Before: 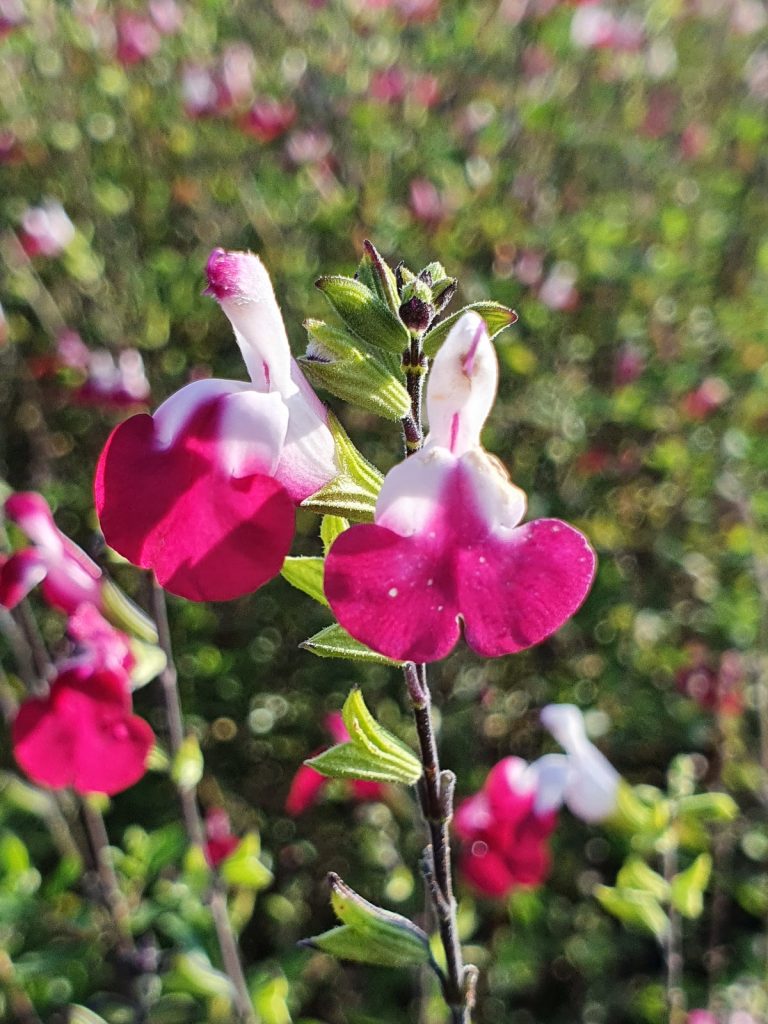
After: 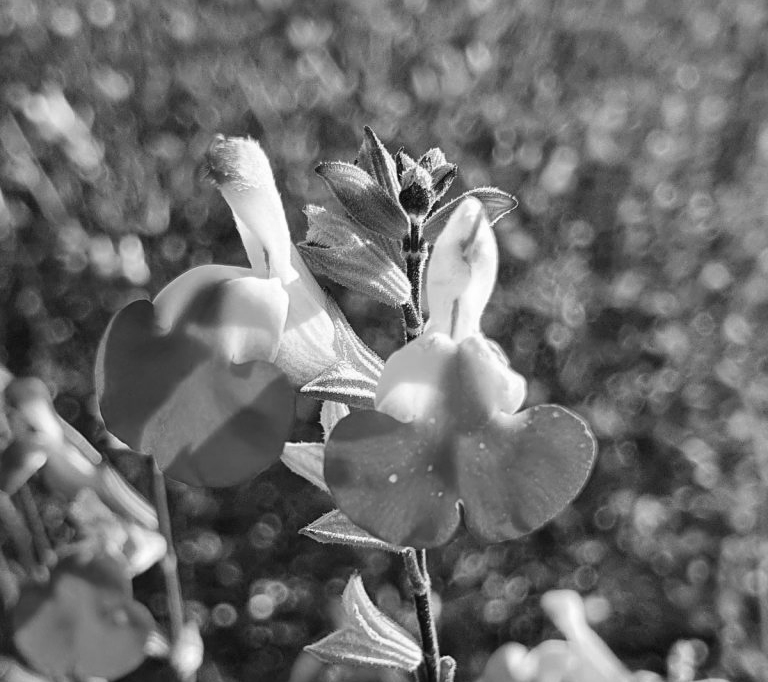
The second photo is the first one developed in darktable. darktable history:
crop: top 11.166%, bottom 22.168%
monochrome: on, module defaults
exposure: compensate highlight preservation false
